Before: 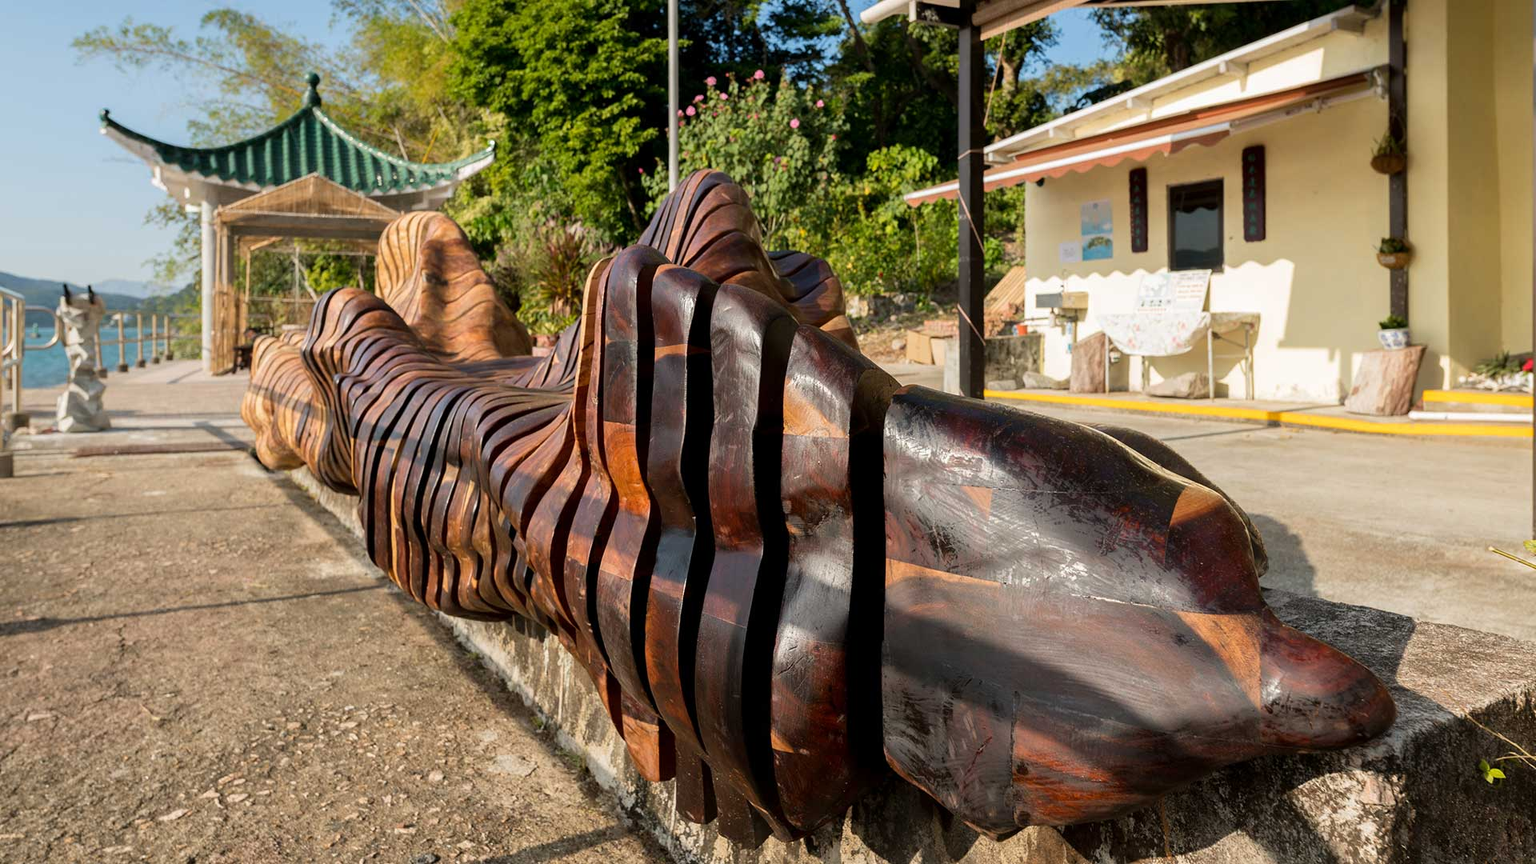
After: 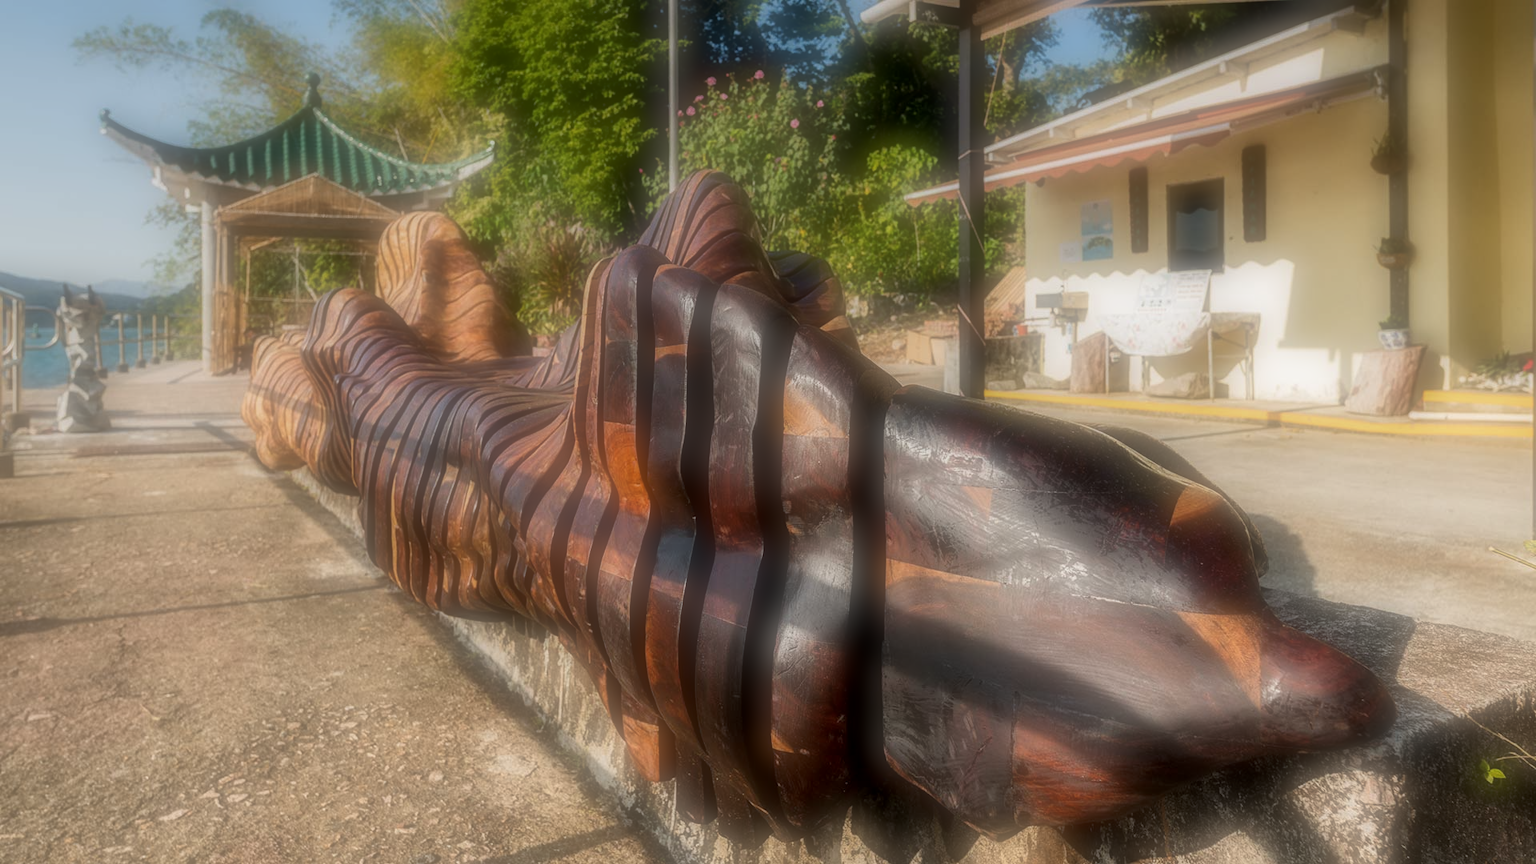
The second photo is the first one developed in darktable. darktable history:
local contrast: detail 130%
soften: on, module defaults
graduated density: on, module defaults
